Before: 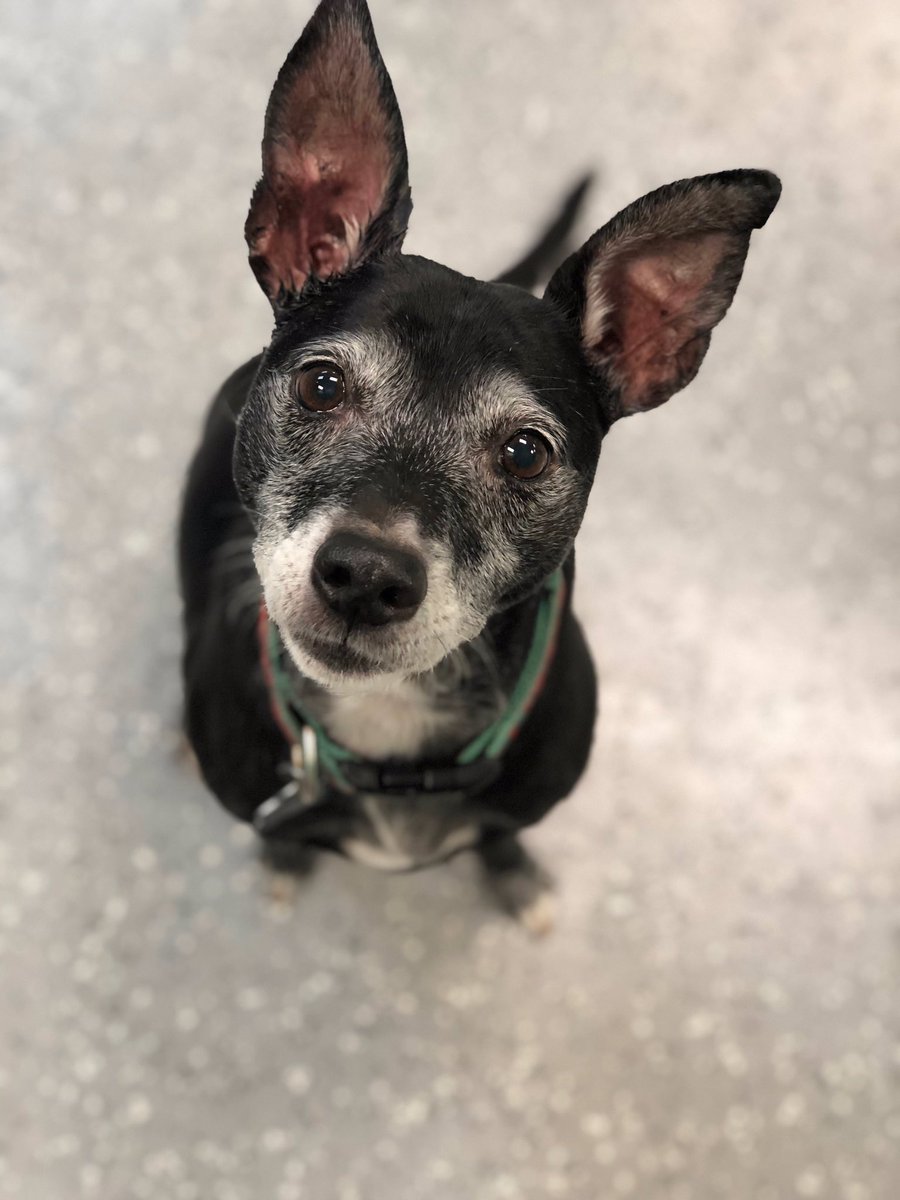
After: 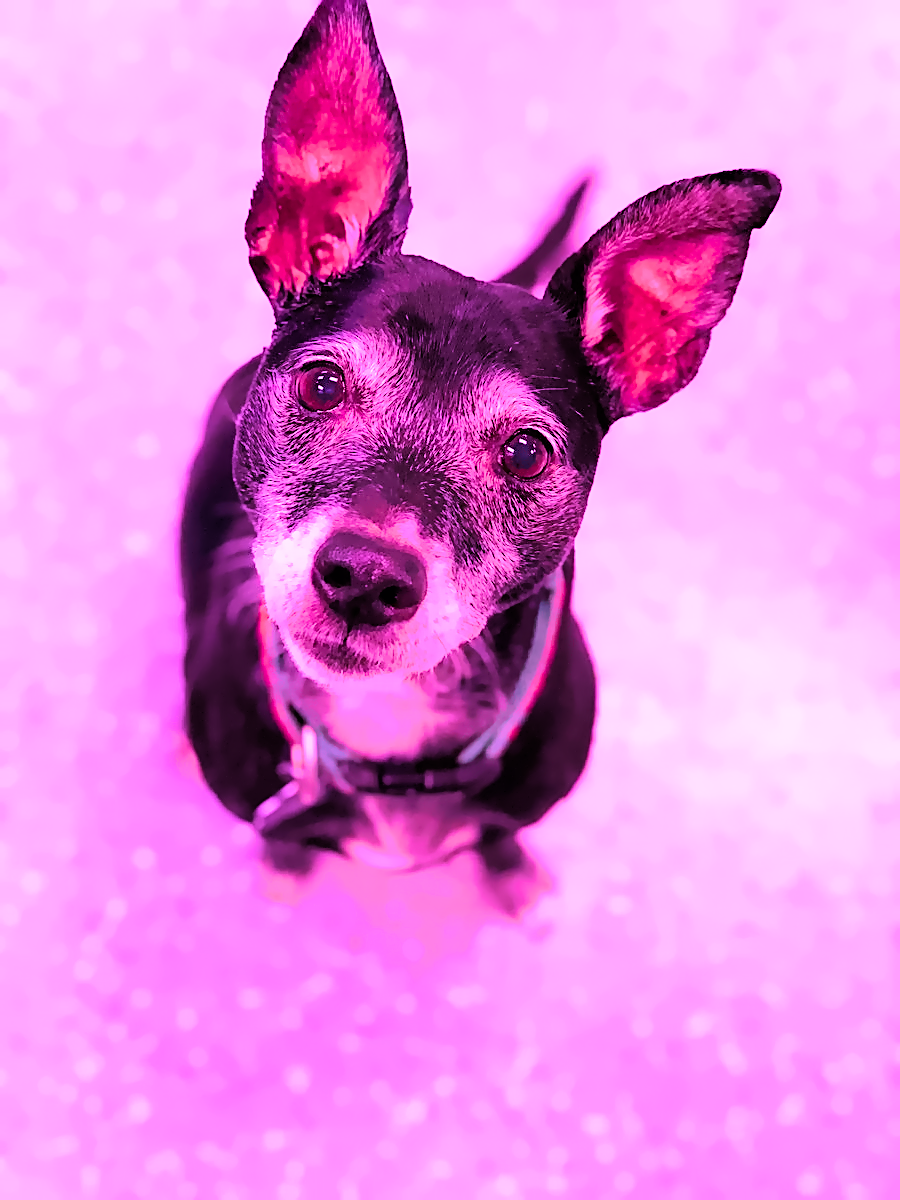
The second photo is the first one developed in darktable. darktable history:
denoise (profiled): patch size 2, strength 1.125, preserve shadows 1.03, bias correction -0.346, scattering 0.272, a [-1, 0, 0], b [0, 0, 0], compensate highlight preservation false
filmic rgb: black relative exposure -7.15 EV, white relative exposure 5.36 EV, hardness 3.02, color science v6 (2022)
highlight reconstruction: iterations 1, diameter of reconstruction 64 px
lens correction: scale 1.01, crop 1, focal 85, aperture 2.8, distance 7.77, camera "Canon EOS RP", lens "Canon RF 85mm F2 MACRO IS STM"
raw denoise: x [[0, 0.25, 0.5, 0.75, 1] ×4]
sharpen: on, module defaults
color balance rgb: linear chroma grading › global chroma 9%, perceptual saturation grading › global saturation 36%, perceptual saturation grading › shadows 35%, perceptual brilliance grading › global brilliance 15%, perceptual brilliance grading › shadows -35%, global vibrance 15%
white balance: red 1.803, blue 1.886
exposure: black level correction 0, exposure 1 EV, compensate exposure bias true, compensate highlight preservation false
